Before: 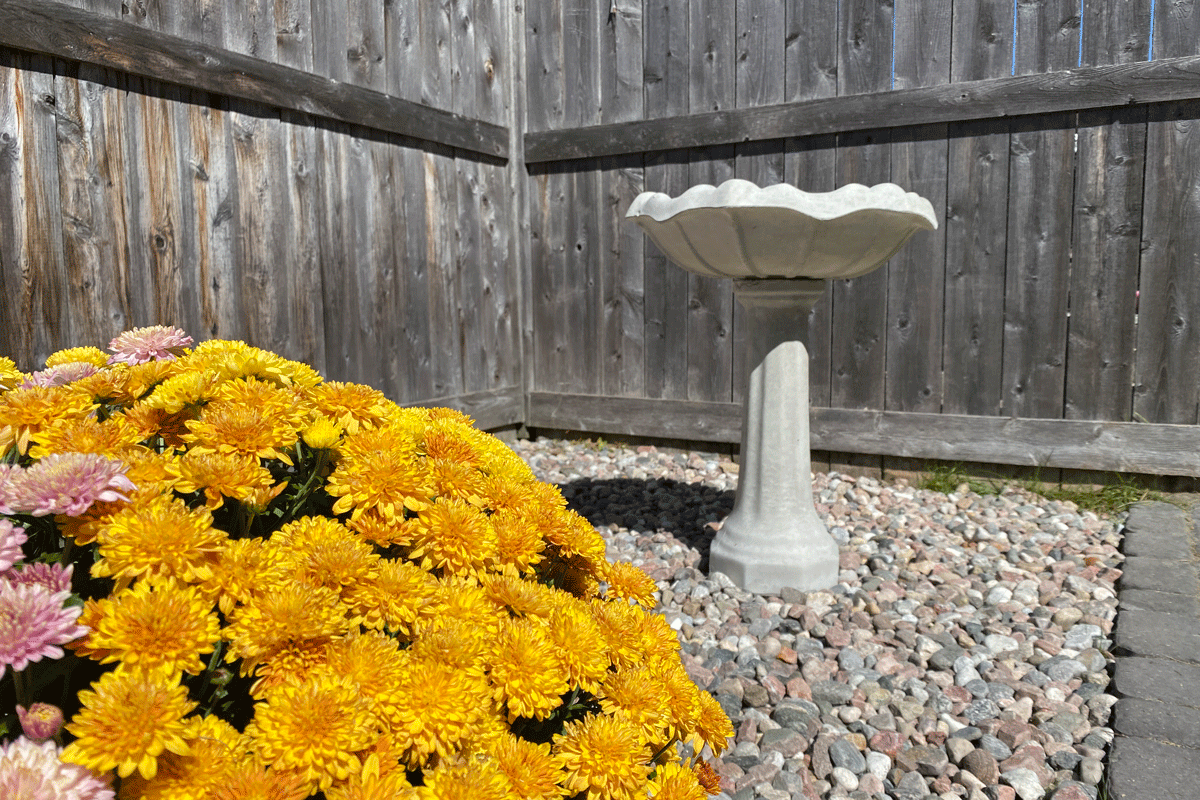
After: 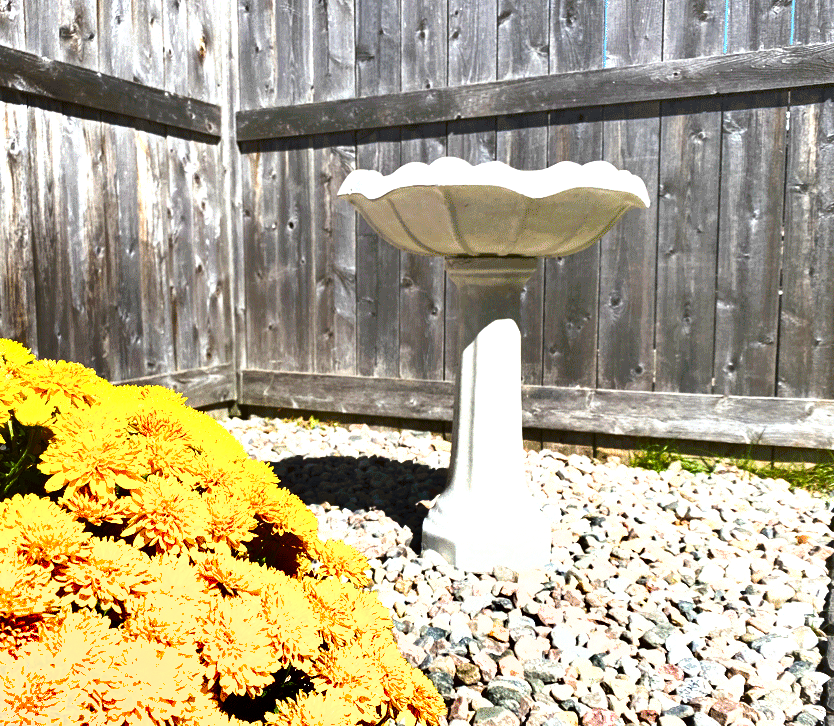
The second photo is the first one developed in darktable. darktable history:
exposure: black level correction 0, exposure 1.1 EV, compensate exposure bias true, compensate highlight preservation false
color balance rgb: linear chroma grading › global chroma 16.62%, perceptual saturation grading › highlights -8.63%, perceptual saturation grading › mid-tones 18.66%, perceptual saturation grading › shadows 28.49%, perceptual brilliance grading › highlights 14.22%, perceptual brilliance grading › shadows -18.96%, global vibrance 27.71%
contrast equalizer: y [[0.439, 0.44, 0.442, 0.457, 0.493, 0.498], [0.5 ×6], [0.5 ×6], [0 ×6], [0 ×6]], mix 0.59
crop and rotate: left 24.034%, top 2.838%, right 6.406%, bottom 6.299%
shadows and highlights: soften with gaussian
